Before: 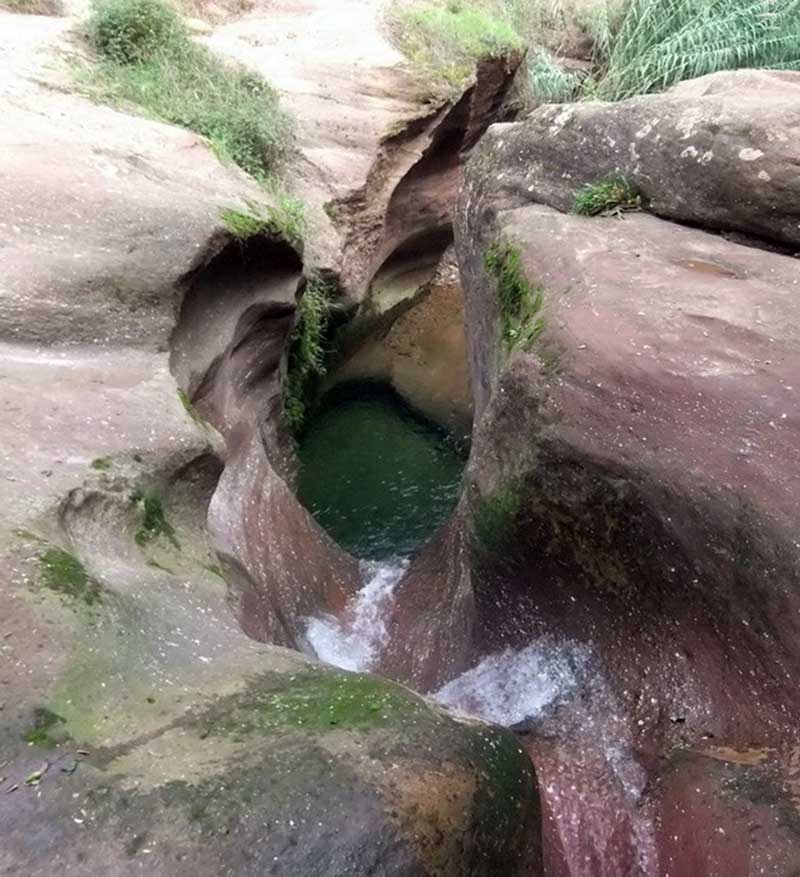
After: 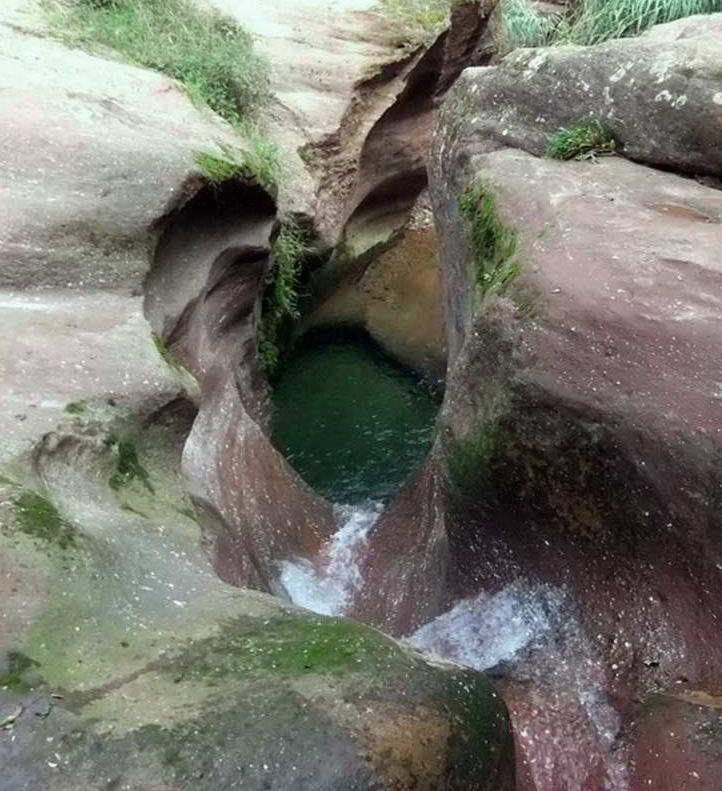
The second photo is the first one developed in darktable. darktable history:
crop: left 3.305%, top 6.436%, right 6.389%, bottom 3.258%
vibrance: vibrance 0%
color zones: curves: ch0 [(0, 0.444) (0.143, 0.442) (0.286, 0.441) (0.429, 0.441) (0.571, 0.441) (0.714, 0.441) (0.857, 0.442) (1, 0.444)]
color correction: highlights a* -6.69, highlights b* 0.49
